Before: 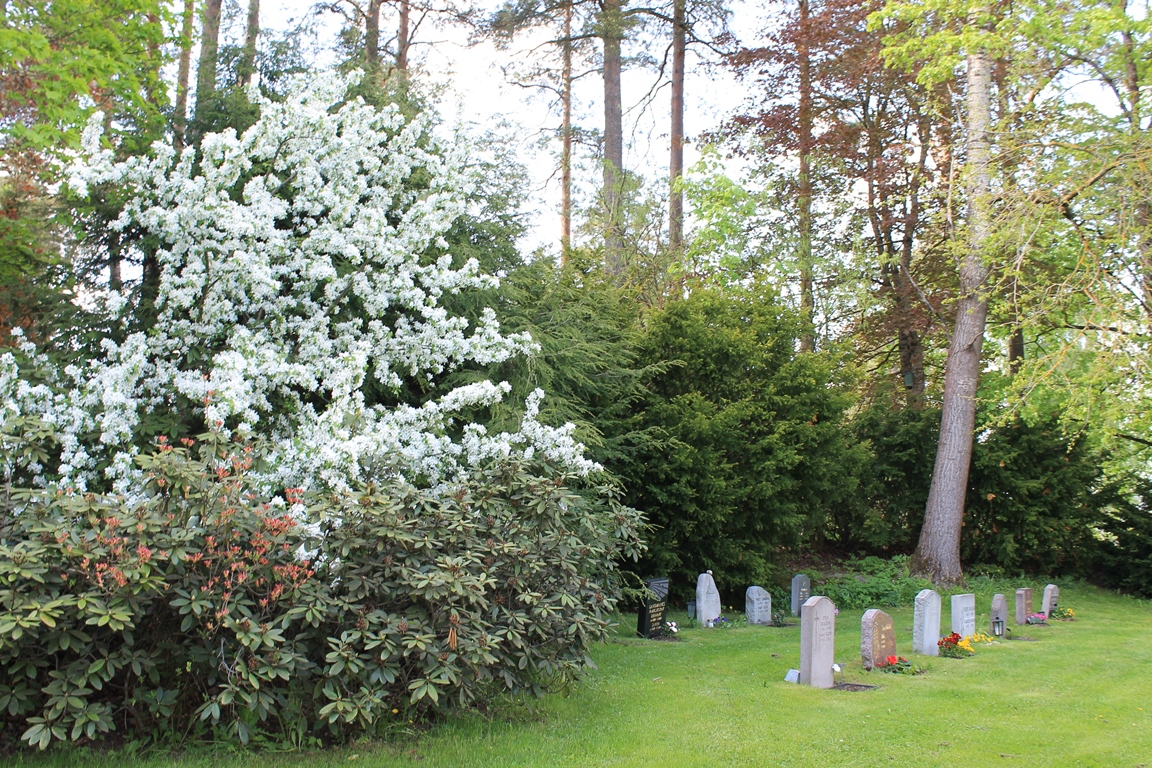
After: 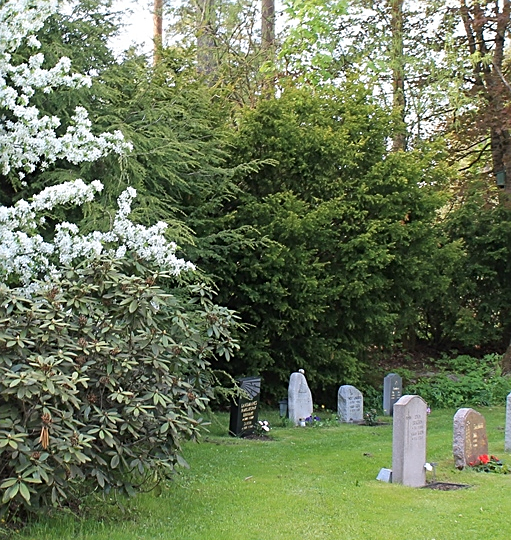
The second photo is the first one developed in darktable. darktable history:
crop: left 35.432%, top 26.233%, right 20.145%, bottom 3.432%
sharpen: on, module defaults
